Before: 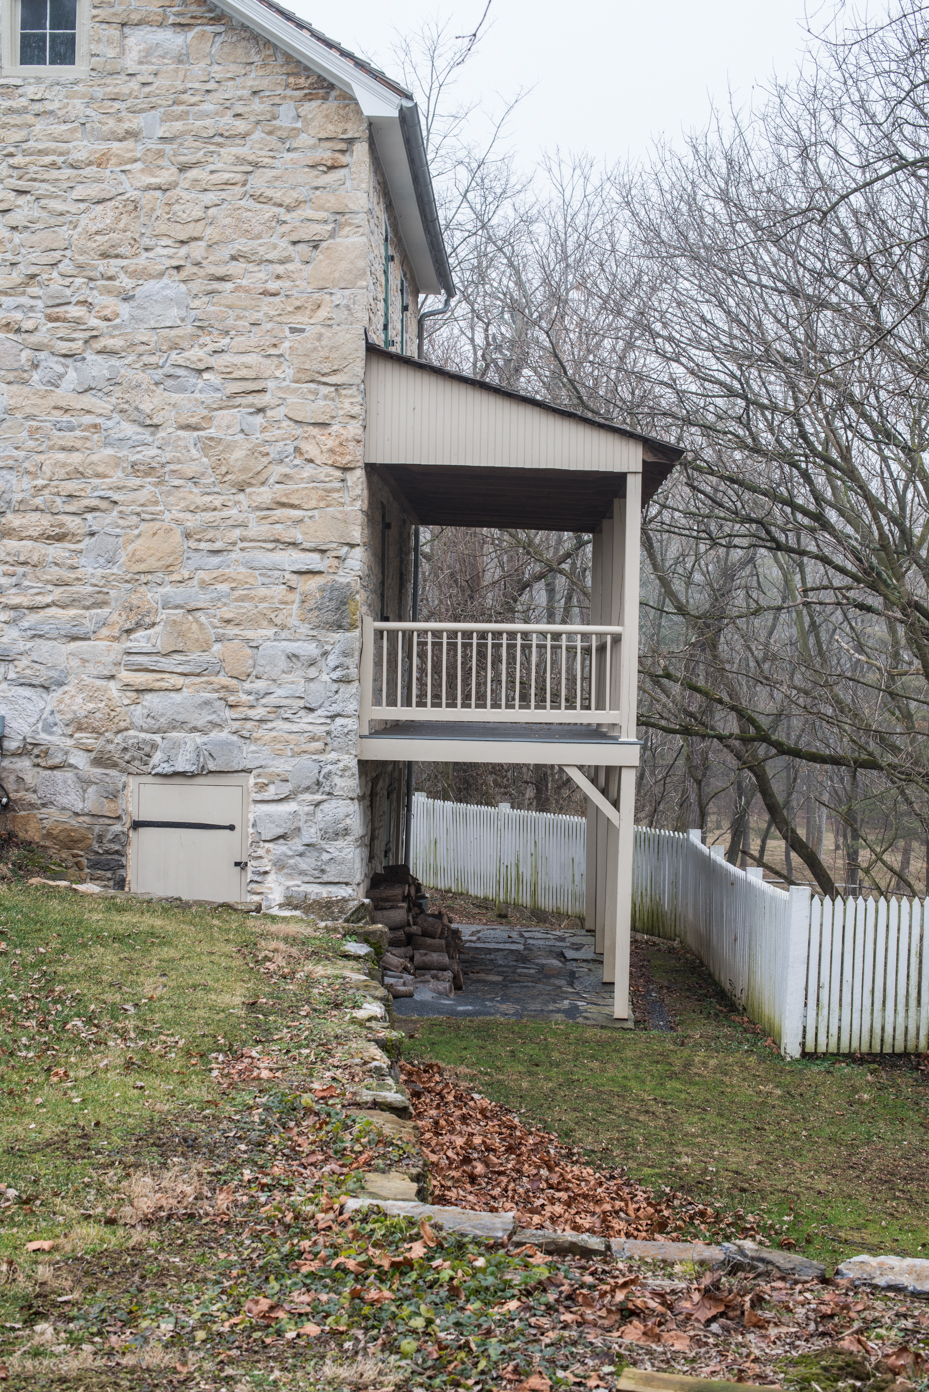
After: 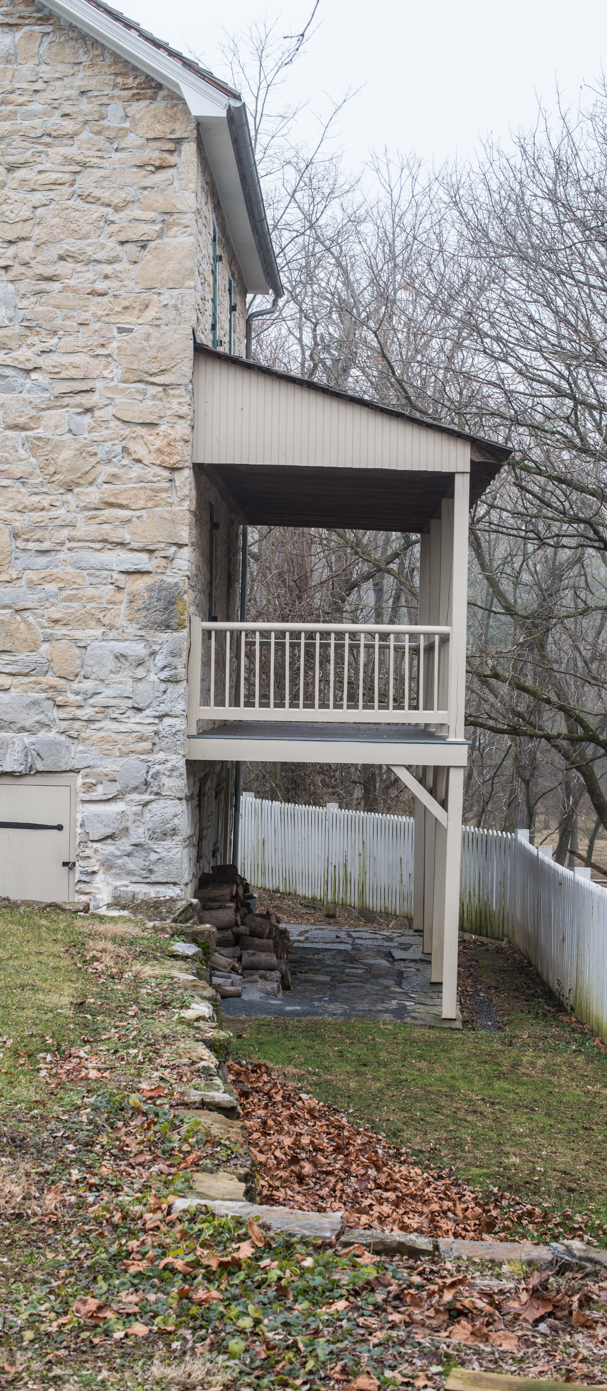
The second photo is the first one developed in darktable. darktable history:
color correction: highlights a* -0.181, highlights b* -0.139
crop and rotate: left 18.688%, right 15.907%
